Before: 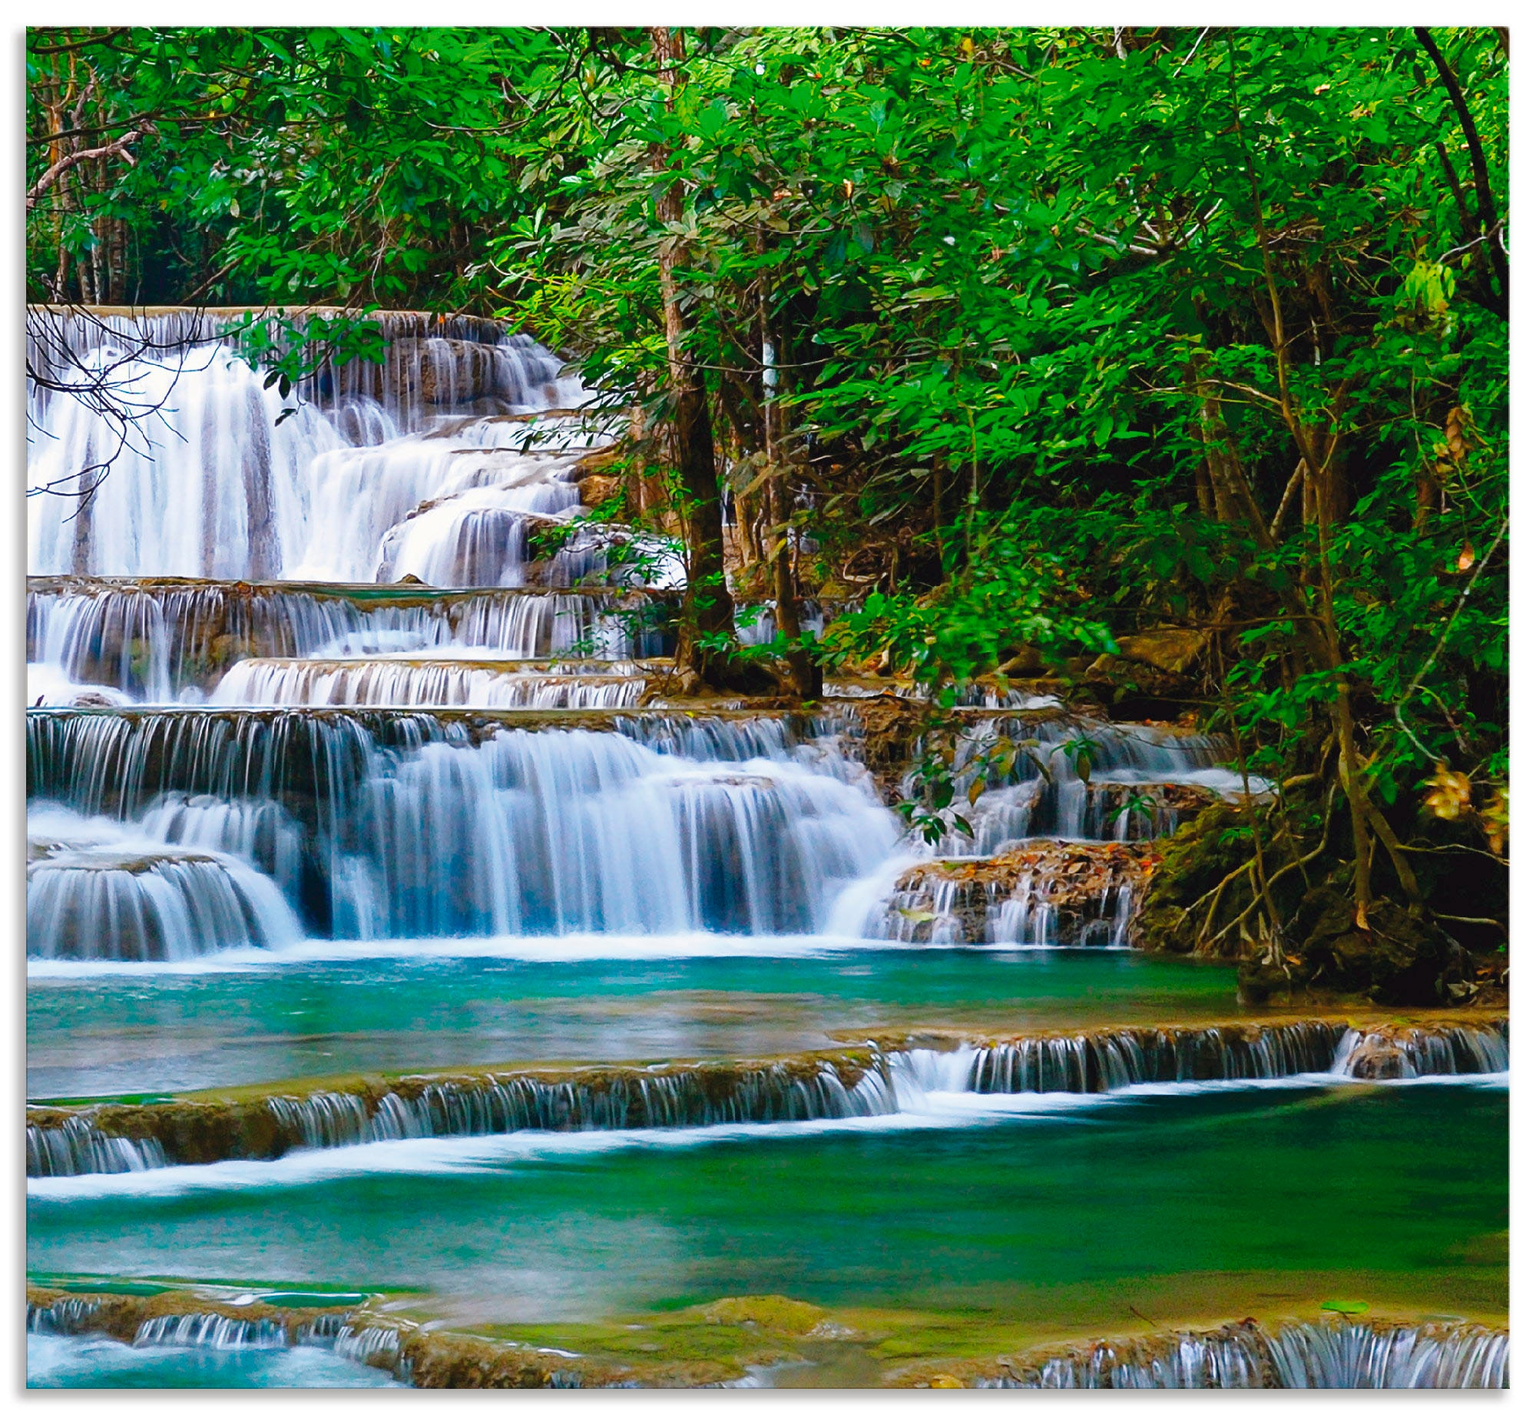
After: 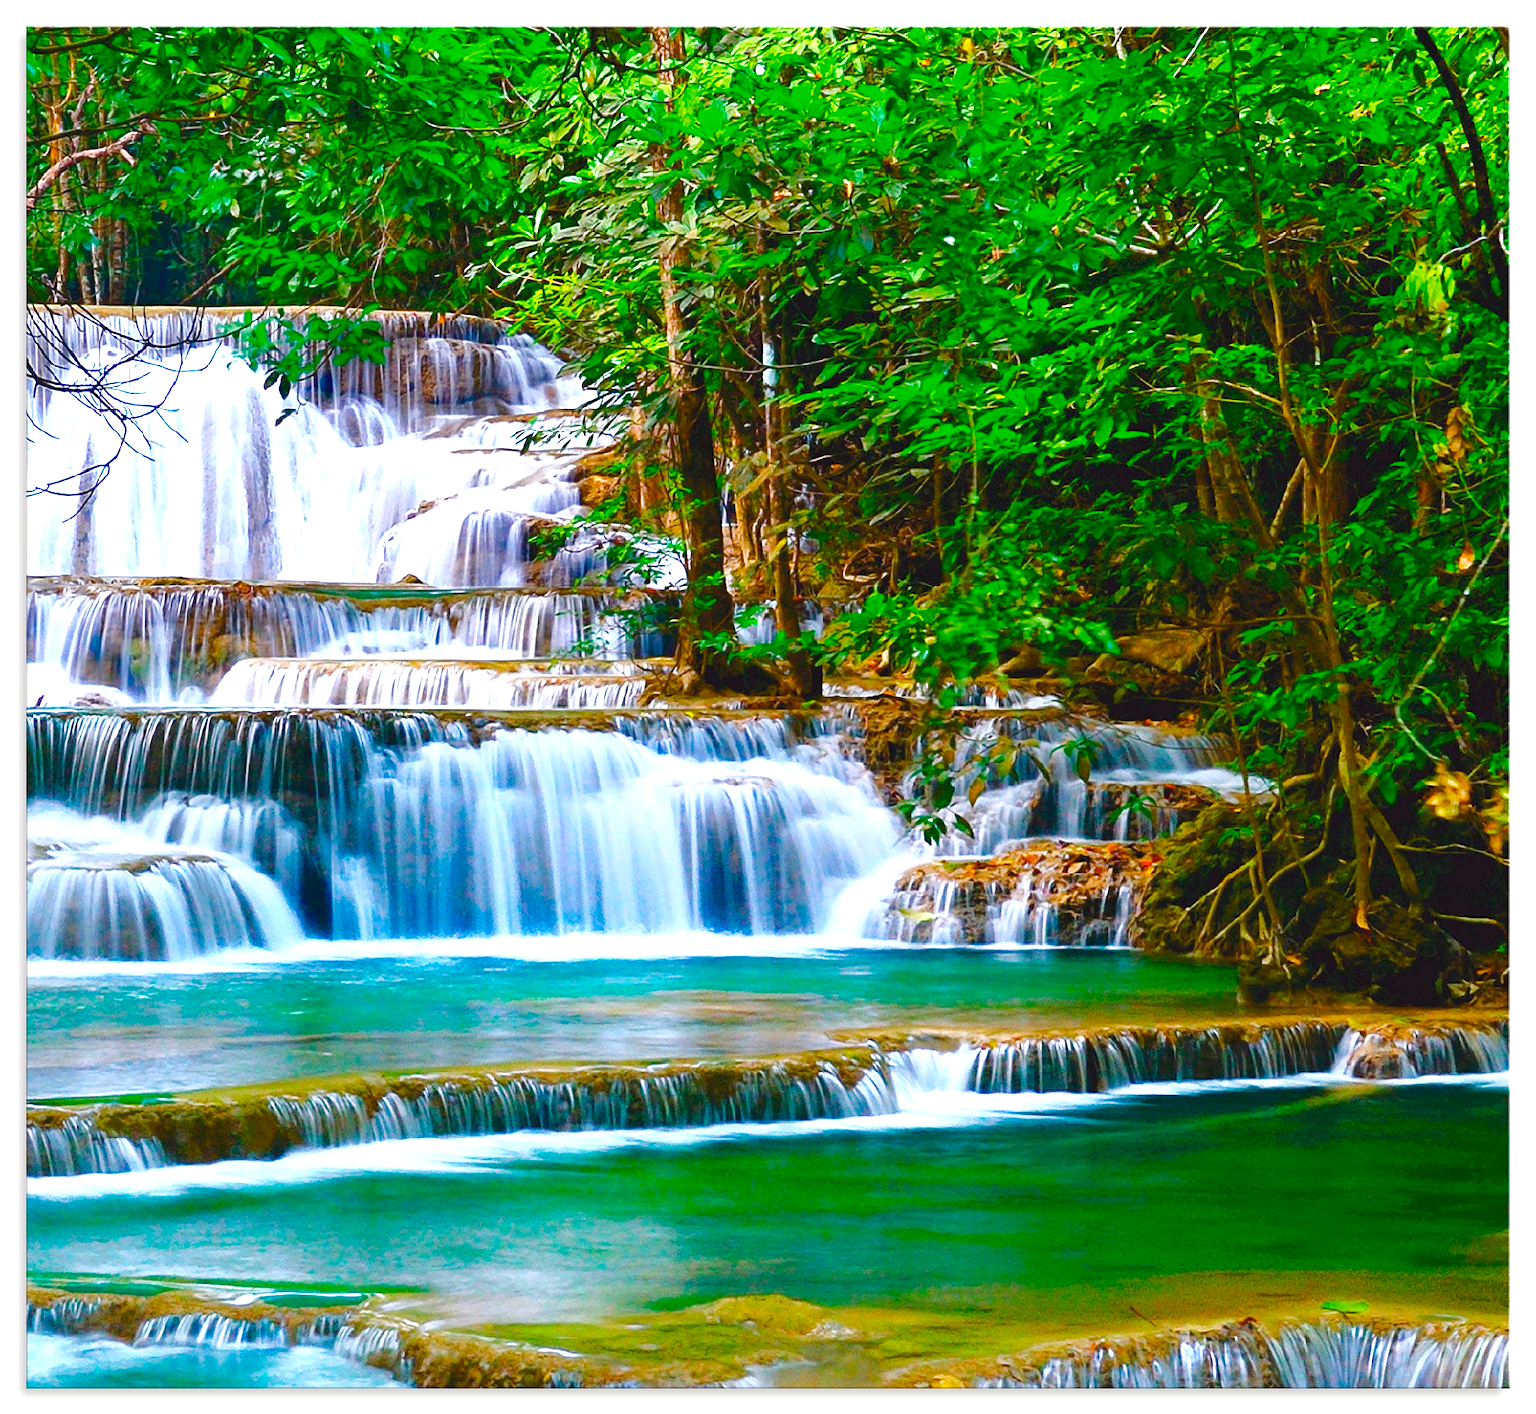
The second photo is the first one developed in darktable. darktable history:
color balance rgb: linear chroma grading › global chroma -1.292%, perceptual saturation grading › global saturation 34.562%, perceptual saturation grading › highlights -25.155%, perceptual saturation grading › shadows 49.734%, perceptual brilliance grading › global brilliance 2.97%, perceptual brilliance grading › highlights -3.499%, perceptual brilliance grading › shadows 2.832%
exposure: black level correction 0, exposure 0.69 EV, compensate highlight preservation false
